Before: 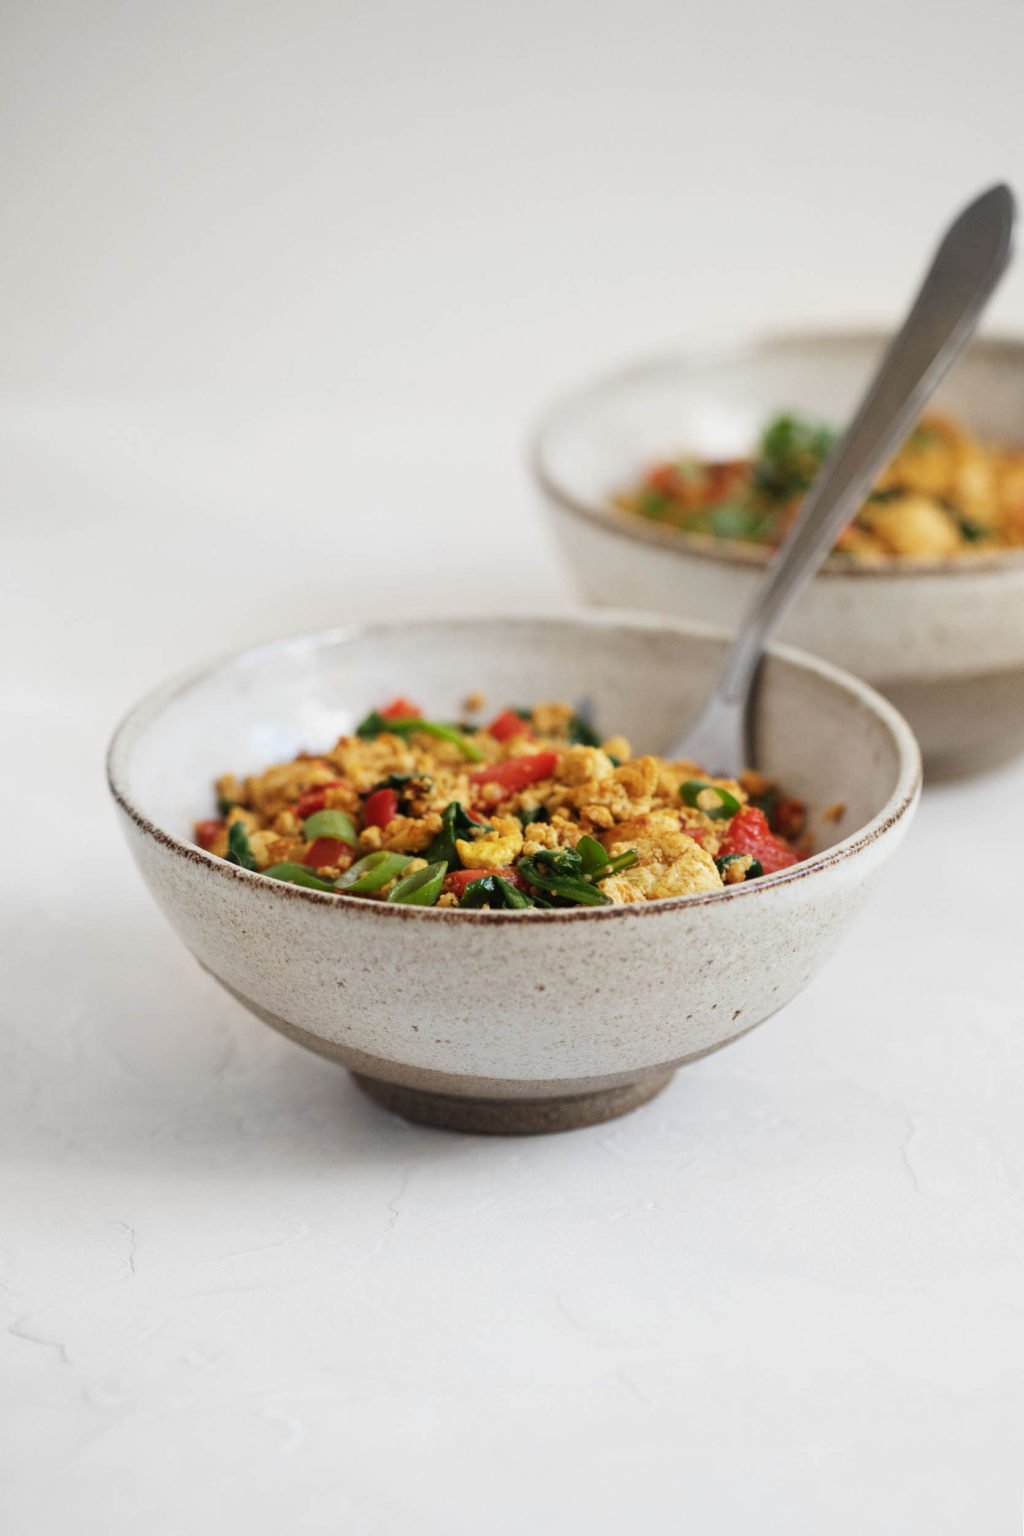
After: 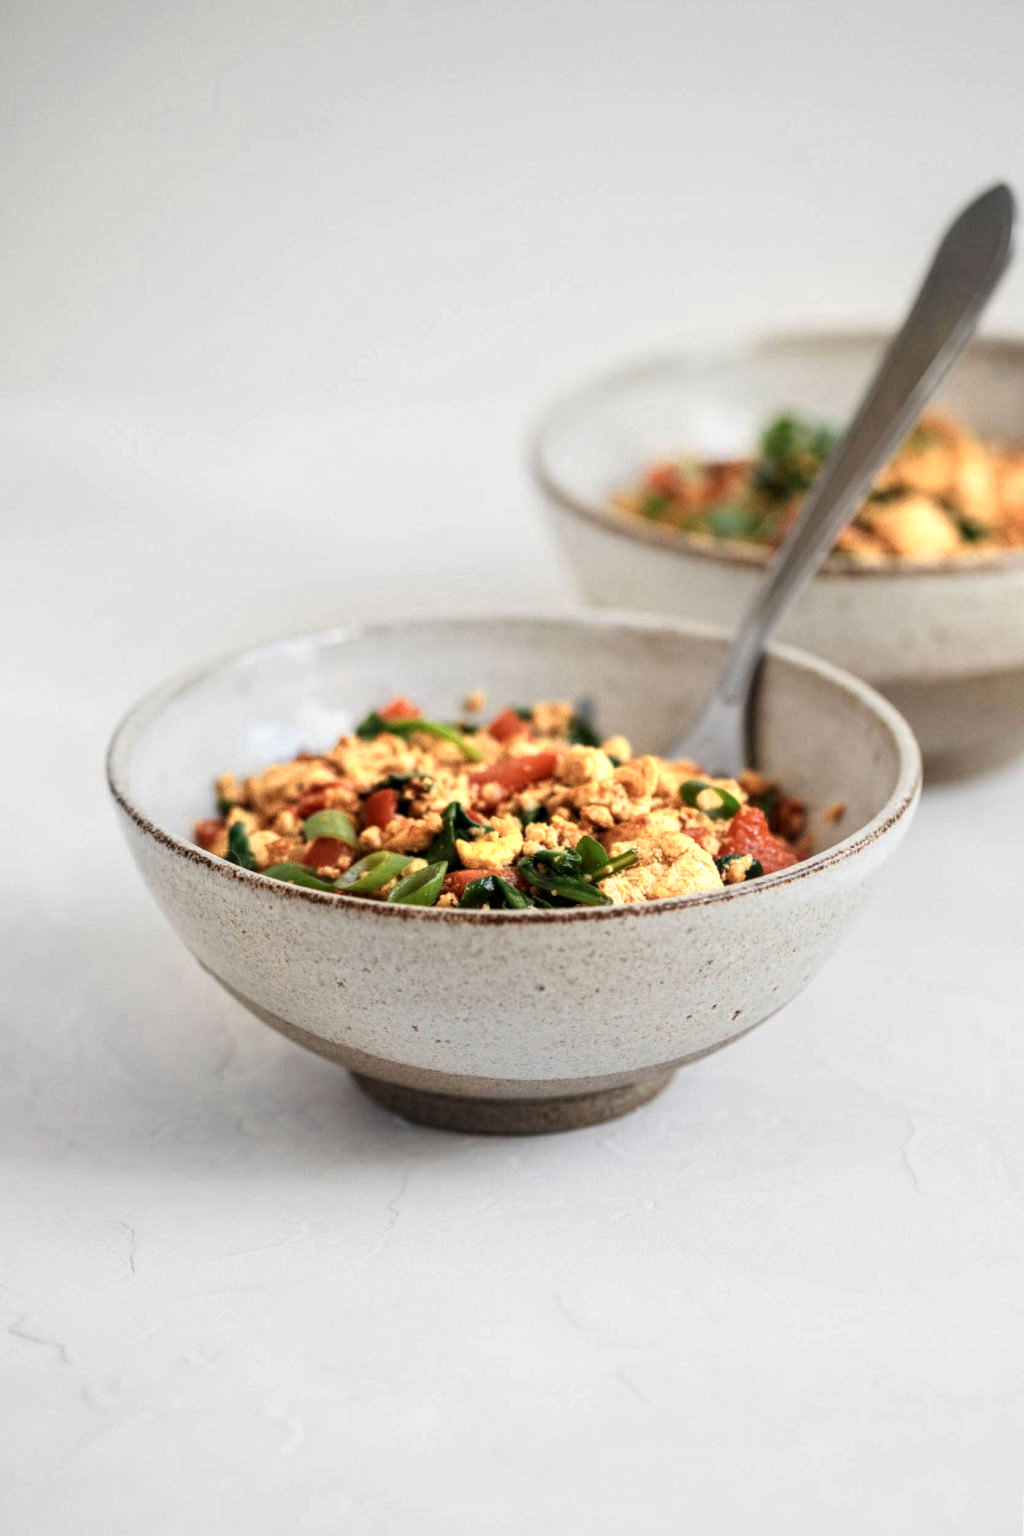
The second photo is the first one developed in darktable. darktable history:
color zones: curves: ch0 [(0.018, 0.548) (0.224, 0.64) (0.425, 0.447) (0.675, 0.575) (0.732, 0.579)]; ch1 [(0.066, 0.487) (0.25, 0.5) (0.404, 0.43) (0.75, 0.421) (0.956, 0.421)]; ch2 [(0.044, 0.561) (0.215, 0.465) (0.399, 0.544) (0.465, 0.548) (0.614, 0.447) (0.724, 0.43) (0.882, 0.623) (0.956, 0.632)]
local contrast: on, module defaults
